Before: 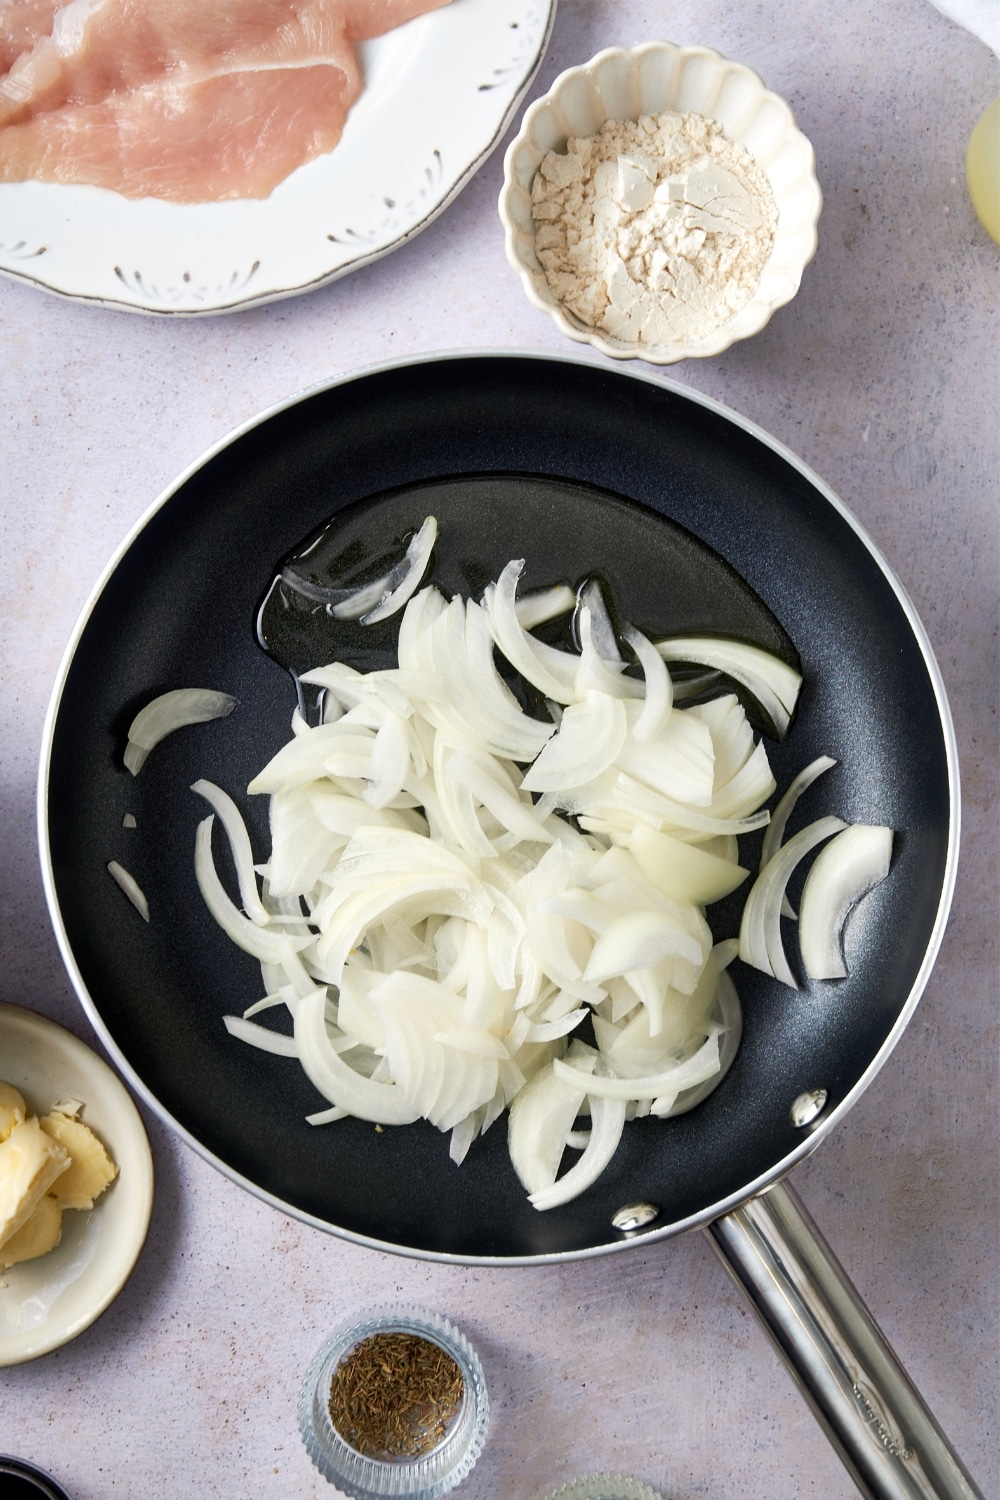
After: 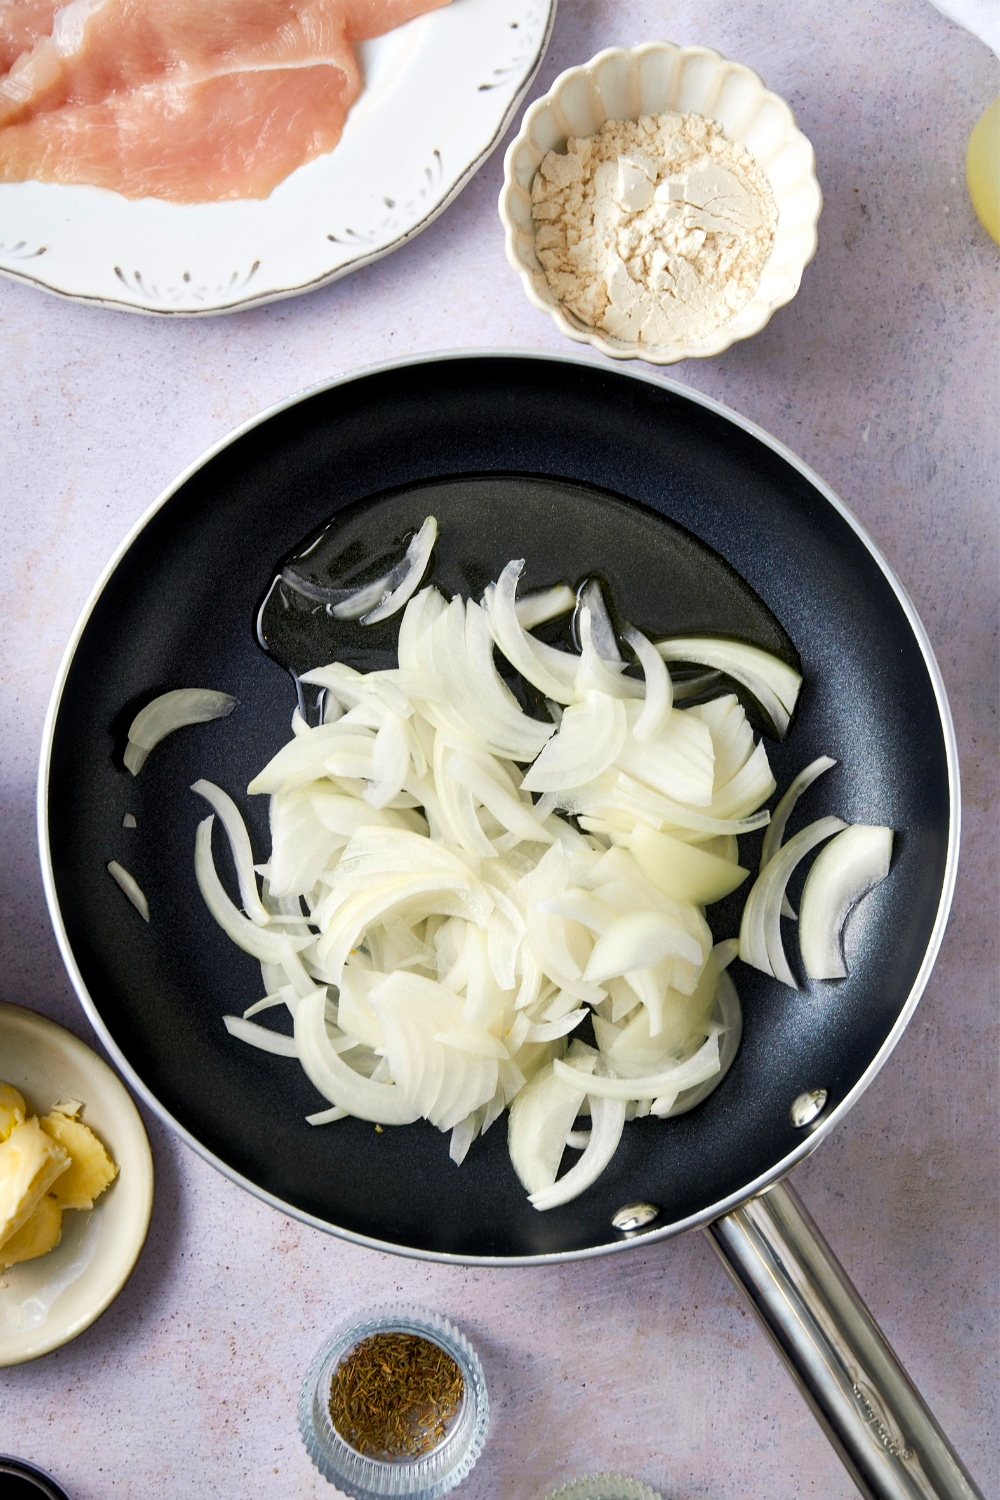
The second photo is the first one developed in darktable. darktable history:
levels: white 99.9%, levels [0.016, 0.5, 0.996]
color balance rgb: perceptual saturation grading › global saturation 30.839%
